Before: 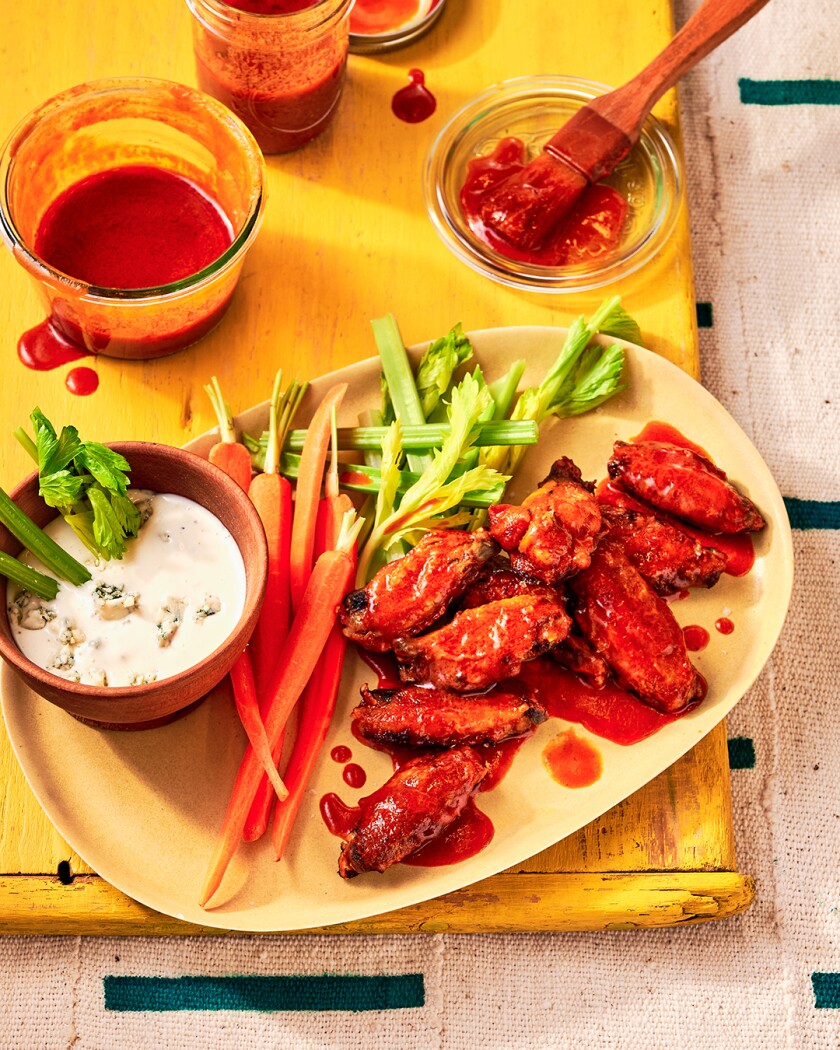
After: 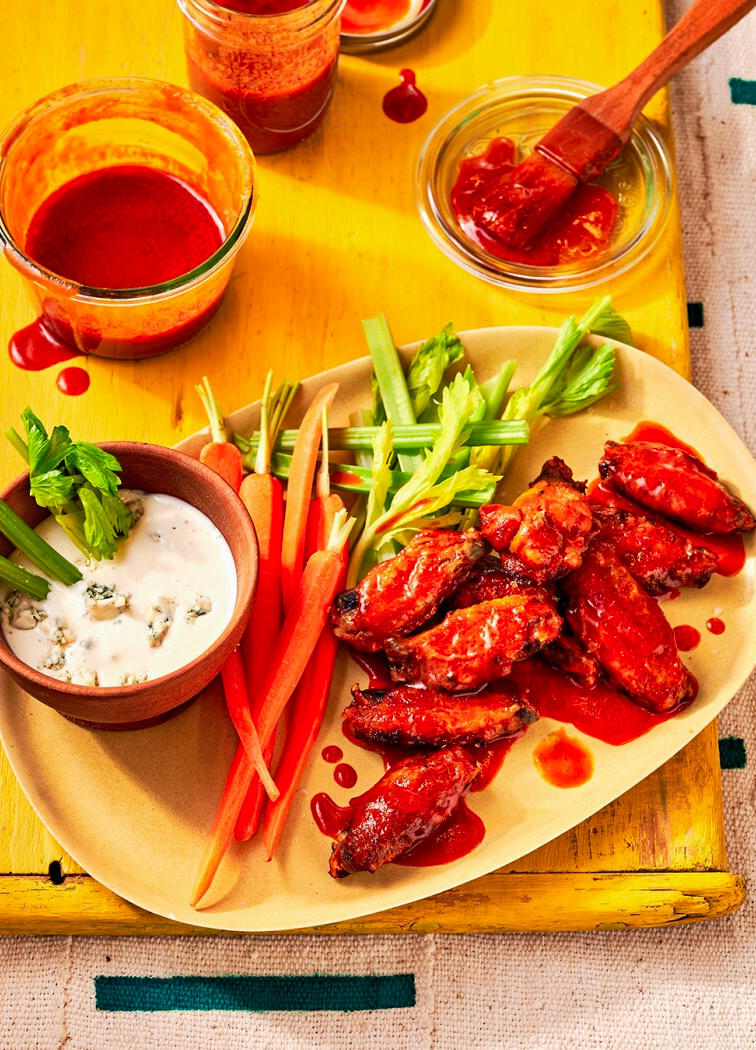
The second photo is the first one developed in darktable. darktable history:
vibrance: on, module defaults
crop and rotate: left 1.088%, right 8.807%
haze removal: compatibility mode true, adaptive false
